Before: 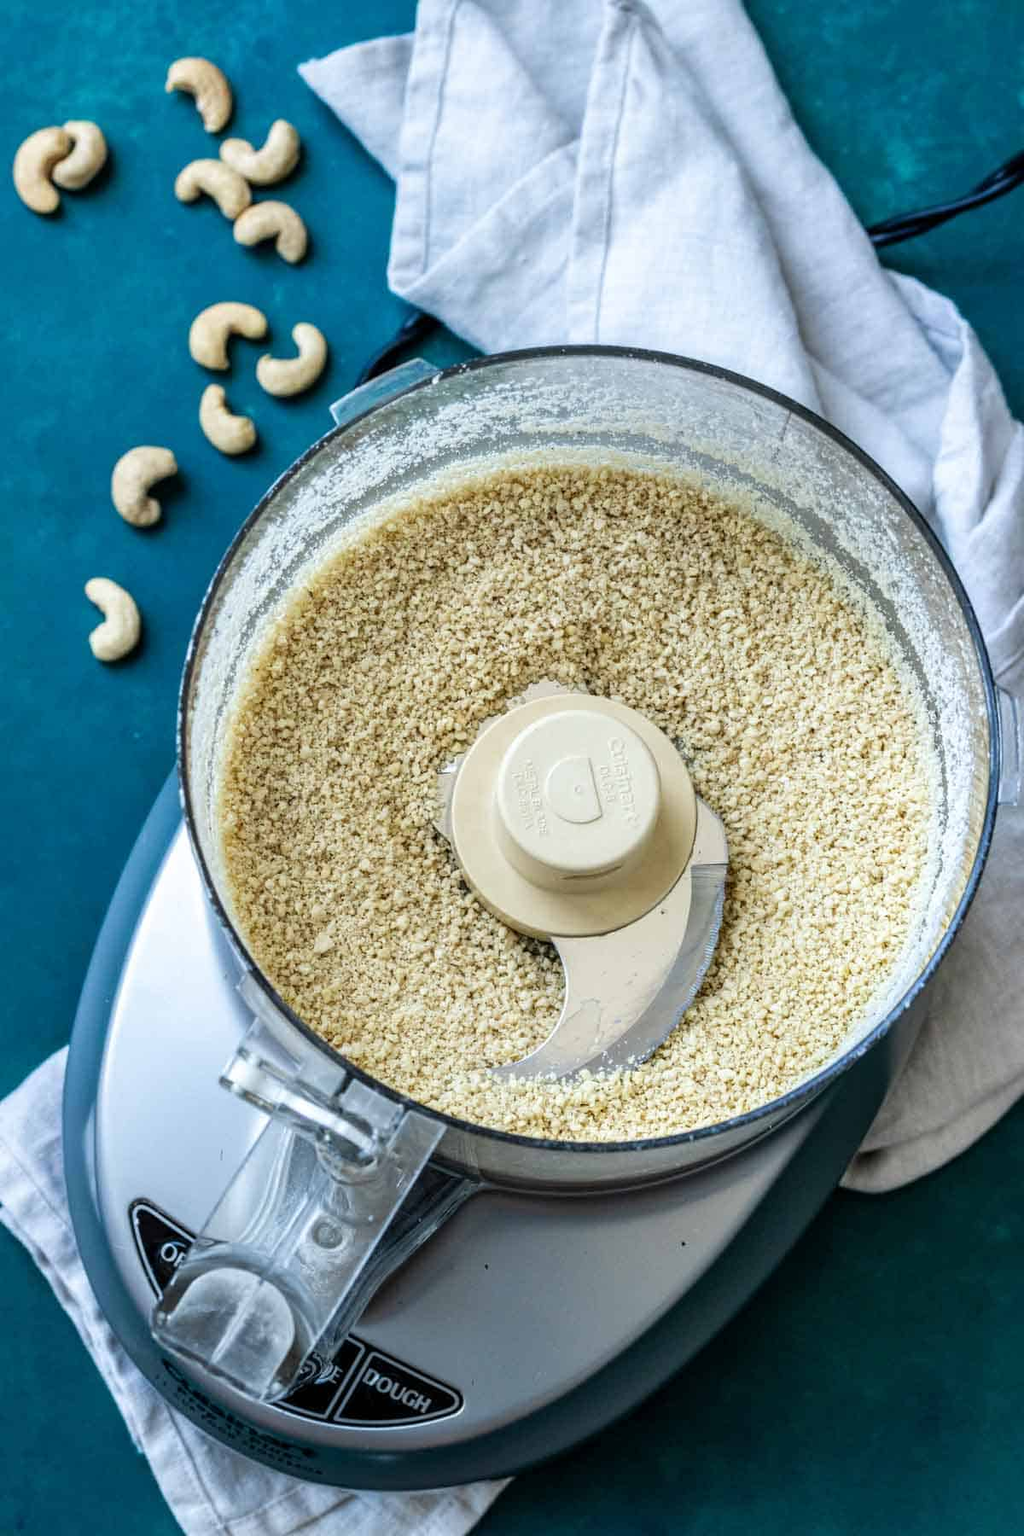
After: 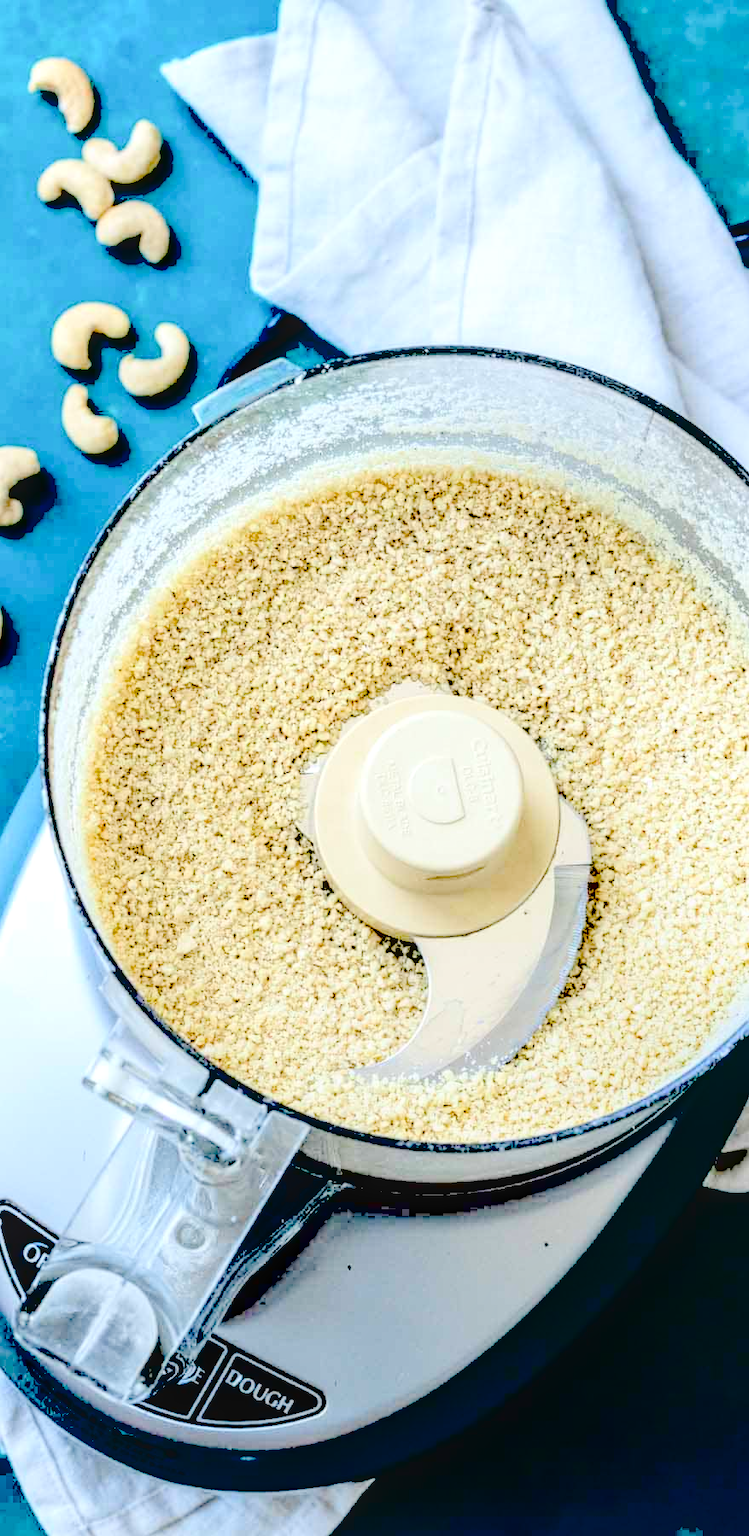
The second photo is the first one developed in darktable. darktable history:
exposure: black level correction 0.047, exposure 0.013 EV, compensate highlight preservation false
tone equalizer: on, module defaults
crop: left 13.443%, right 13.31%
white balance: emerald 1
contrast brightness saturation: brightness 1
local contrast: on, module defaults
shadows and highlights: radius 331.84, shadows 53.55, highlights -100, compress 94.63%, highlights color adjustment 73.23%, soften with gaussian
